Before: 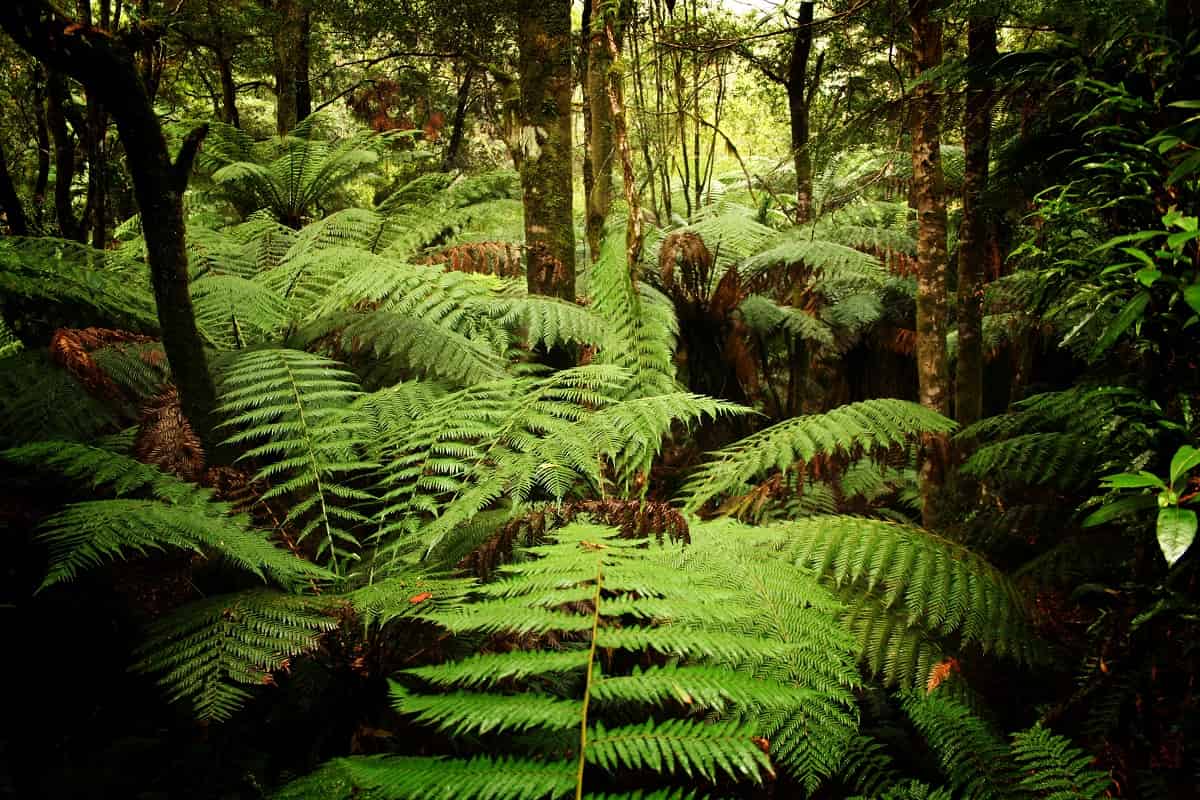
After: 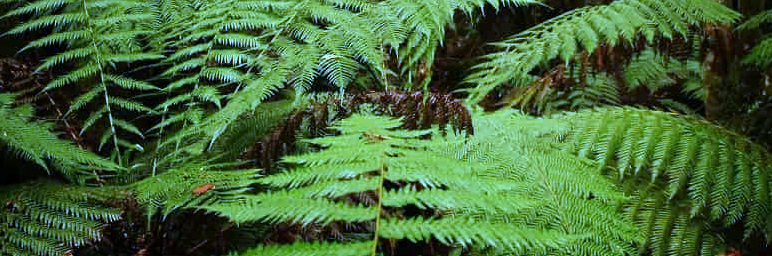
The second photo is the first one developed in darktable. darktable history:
white balance: red 0.766, blue 1.537
crop: left 18.091%, top 51.13%, right 17.525%, bottom 16.85%
